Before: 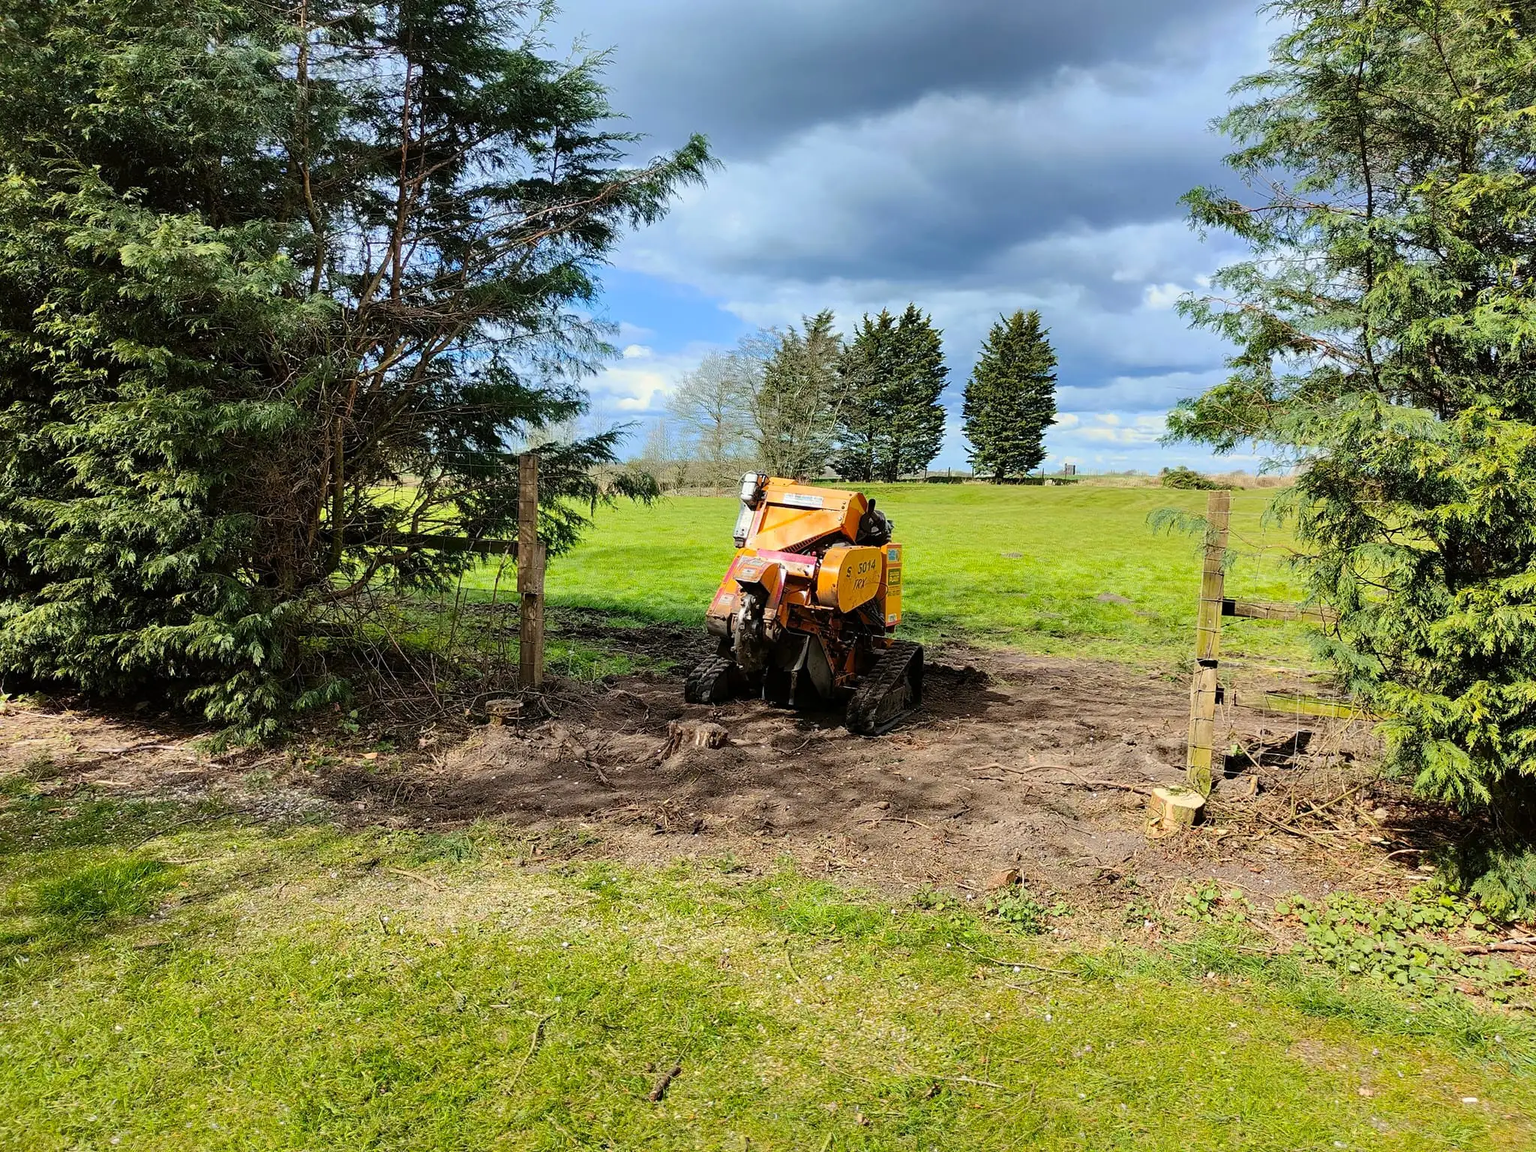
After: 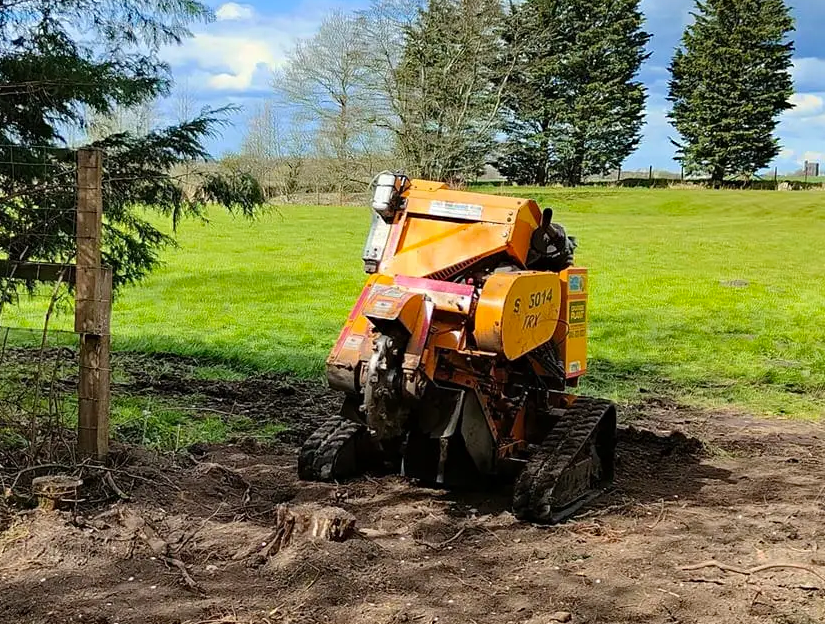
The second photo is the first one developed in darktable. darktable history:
crop: left 30.035%, top 29.793%, right 29.669%, bottom 29.529%
haze removal: compatibility mode true, adaptive false
